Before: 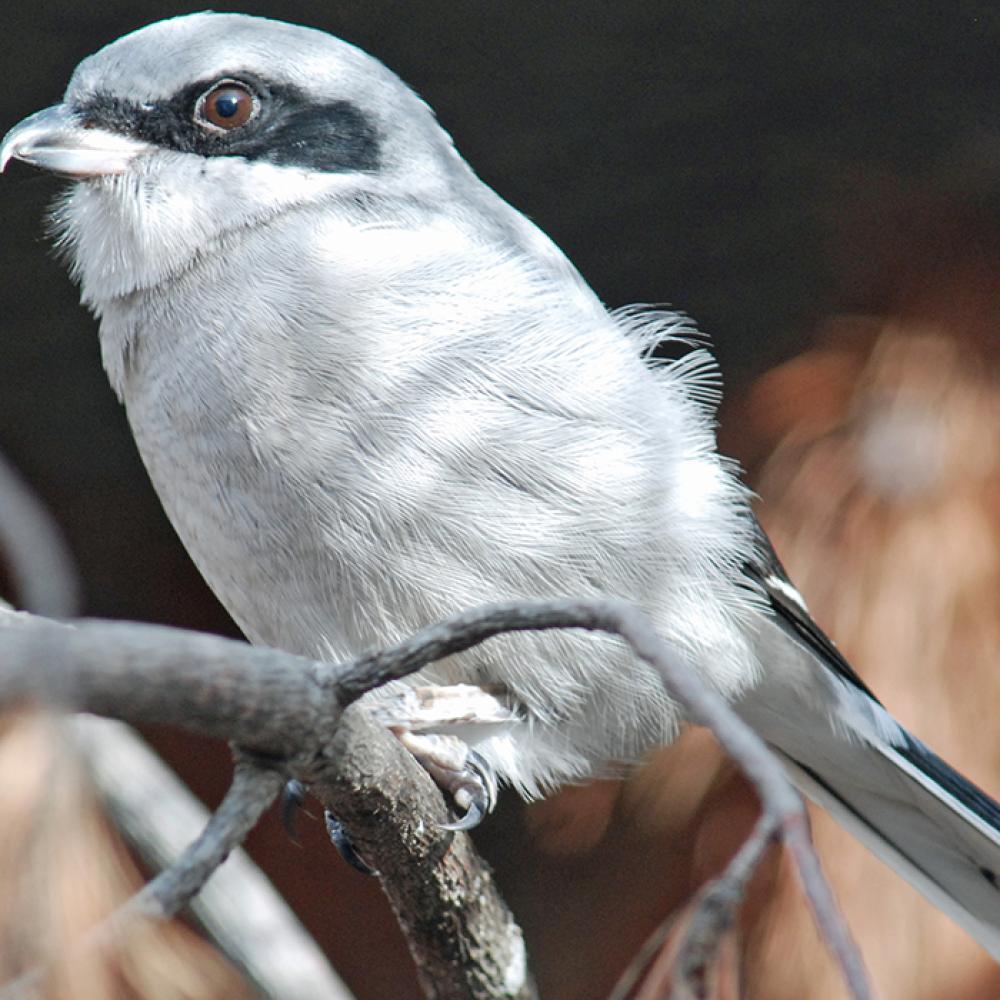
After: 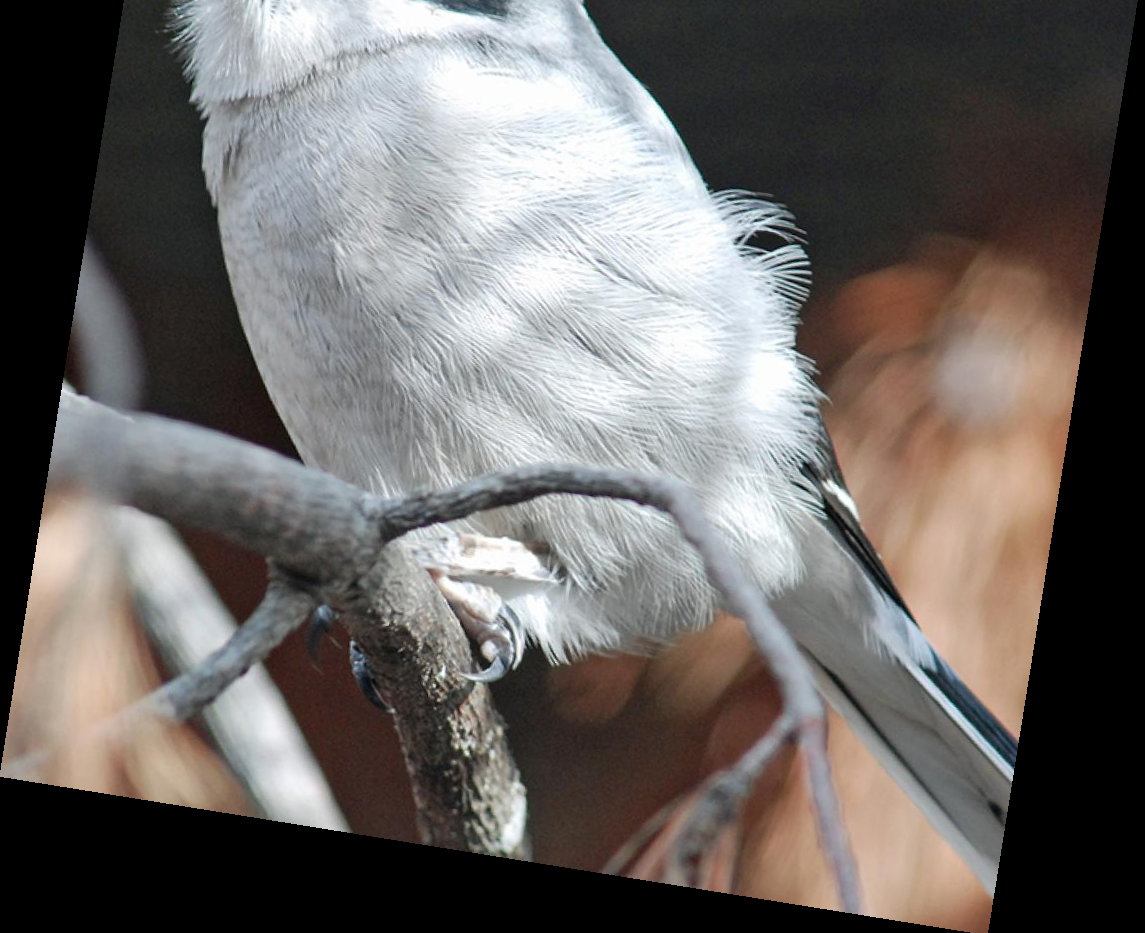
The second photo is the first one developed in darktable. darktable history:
rotate and perspective: rotation 9.12°, automatic cropping off
crop and rotate: top 18.507%
